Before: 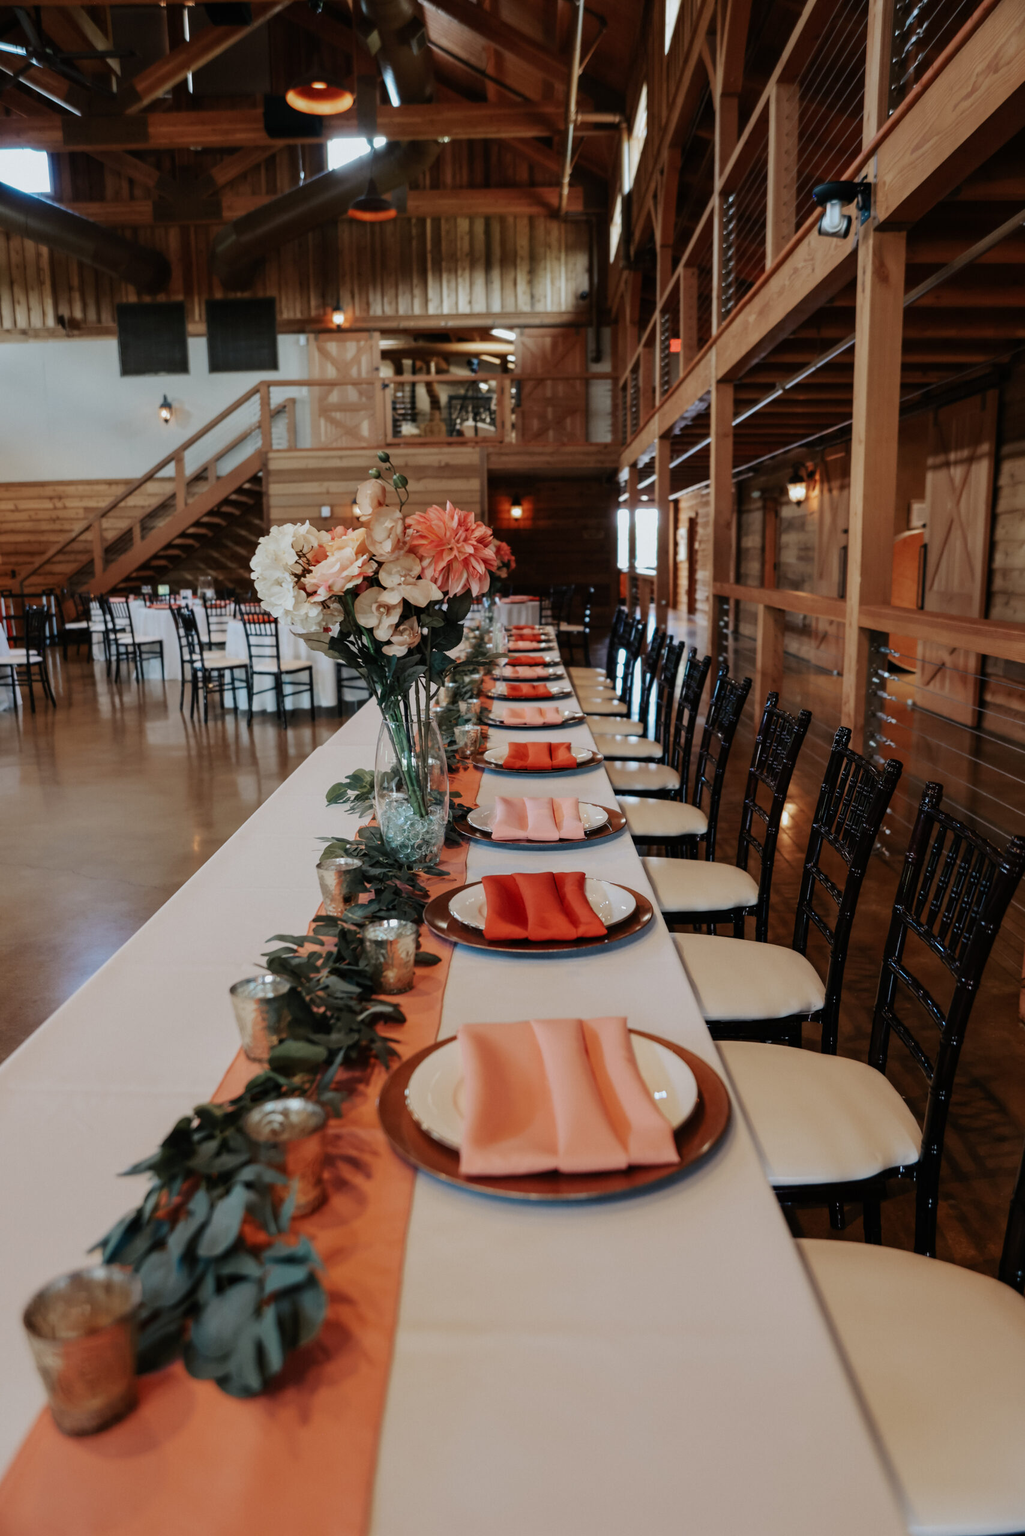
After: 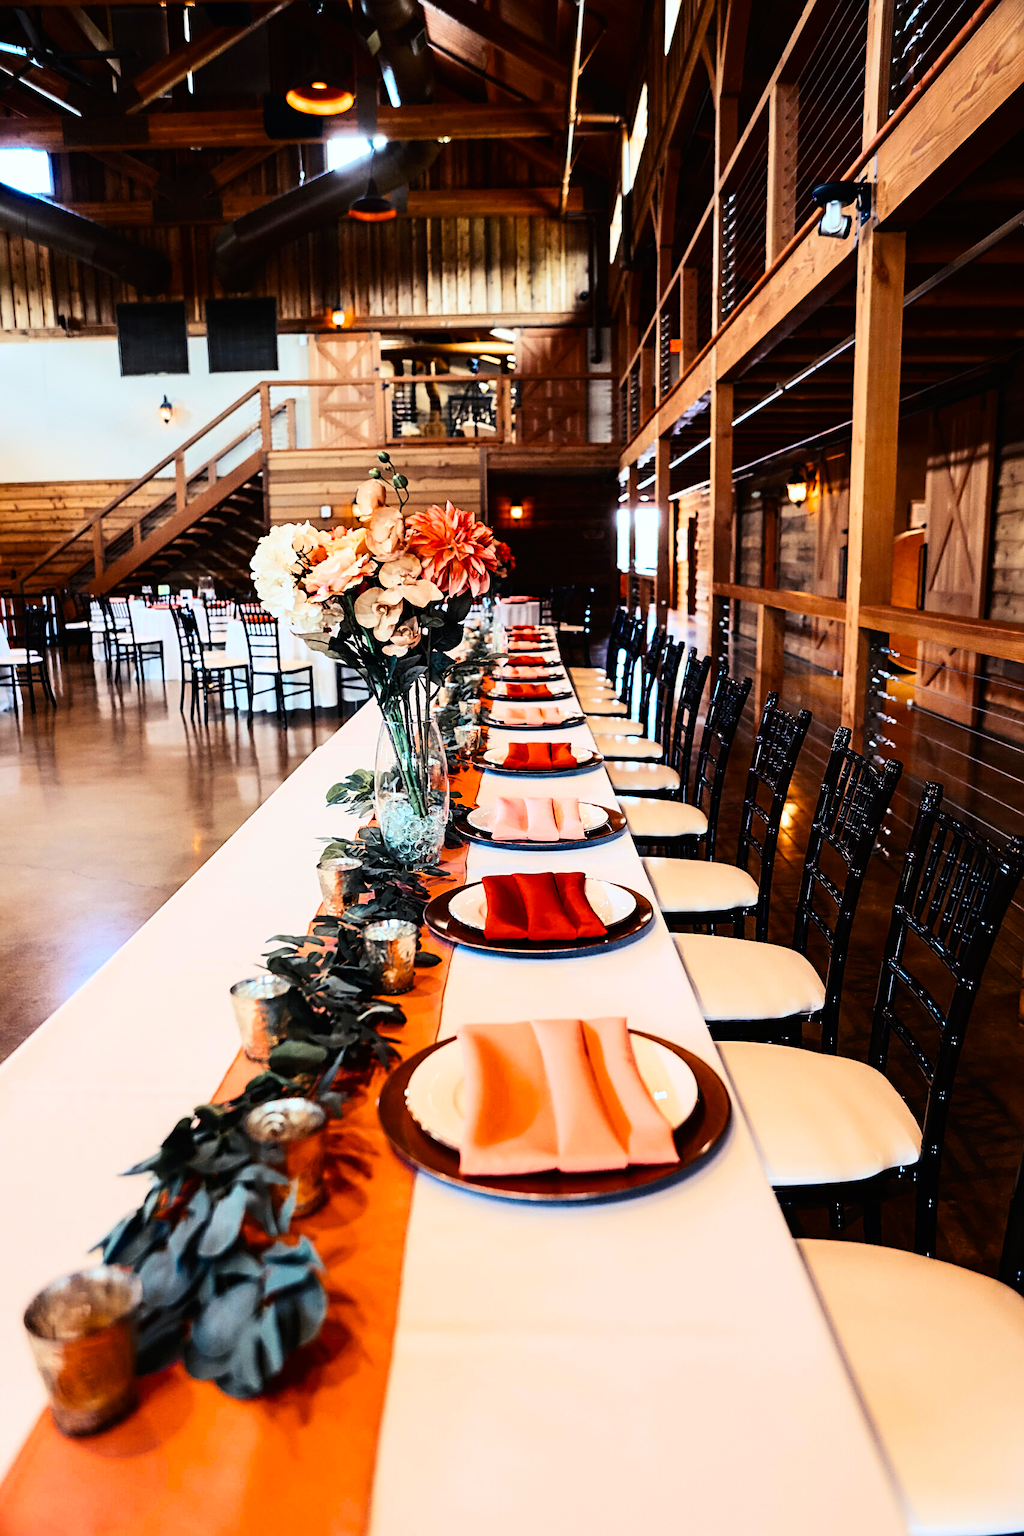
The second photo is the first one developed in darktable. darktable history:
color balance rgb: shadows lift › luminance -21.406%, shadows lift › chroma 6.571%, shadows lift › hue 272.33°, perceptual saturation grading › global saturation 25.611%, perceptual brilliance grading › mid-tones 11.009%, perceptual brilliance grading › shadows 14.769%, global vibrance 7.036%, saturation formula JzAzBz (2021)
base curve: curves: ch0 [(0, 0) (0.007, 0.004) (0.027, 0.03) (0.046, 0.07) (0.207, 0.54) (0.442, 0.872) (0.673, 0.972) (1, 1)]
sharpen: radius 2.532, amount 0.617
